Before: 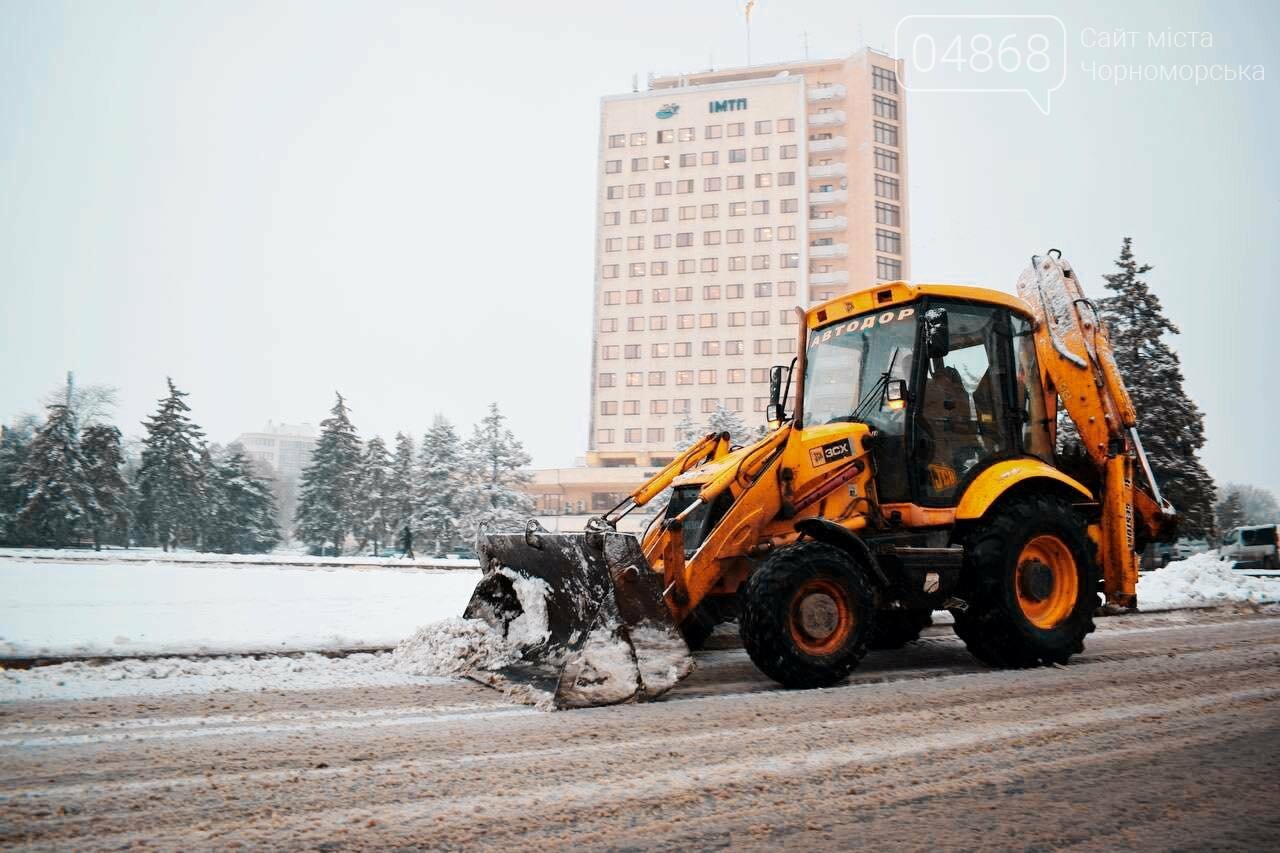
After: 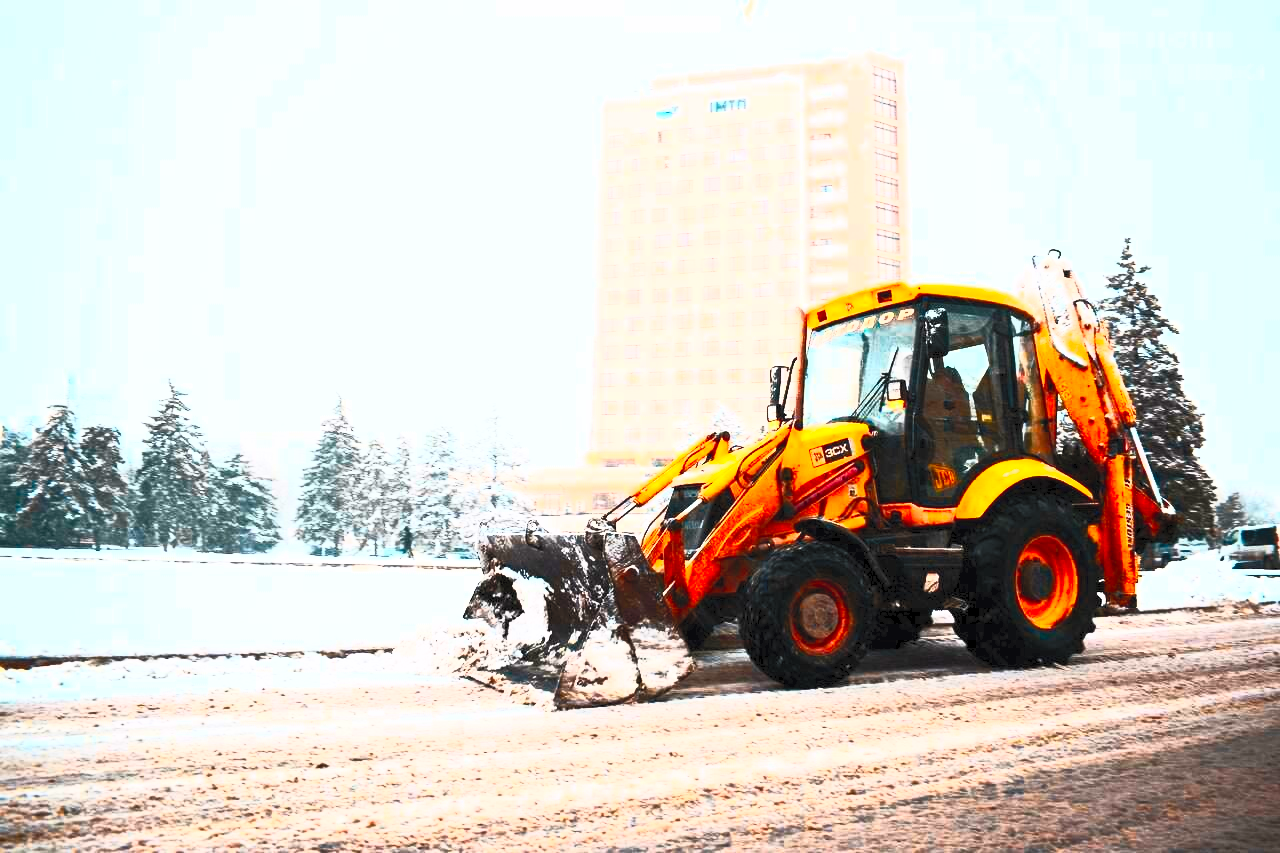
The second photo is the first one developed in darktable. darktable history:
contrast brightness saturation: contrast 0.99, brightness 0.997, saturation 0.982
